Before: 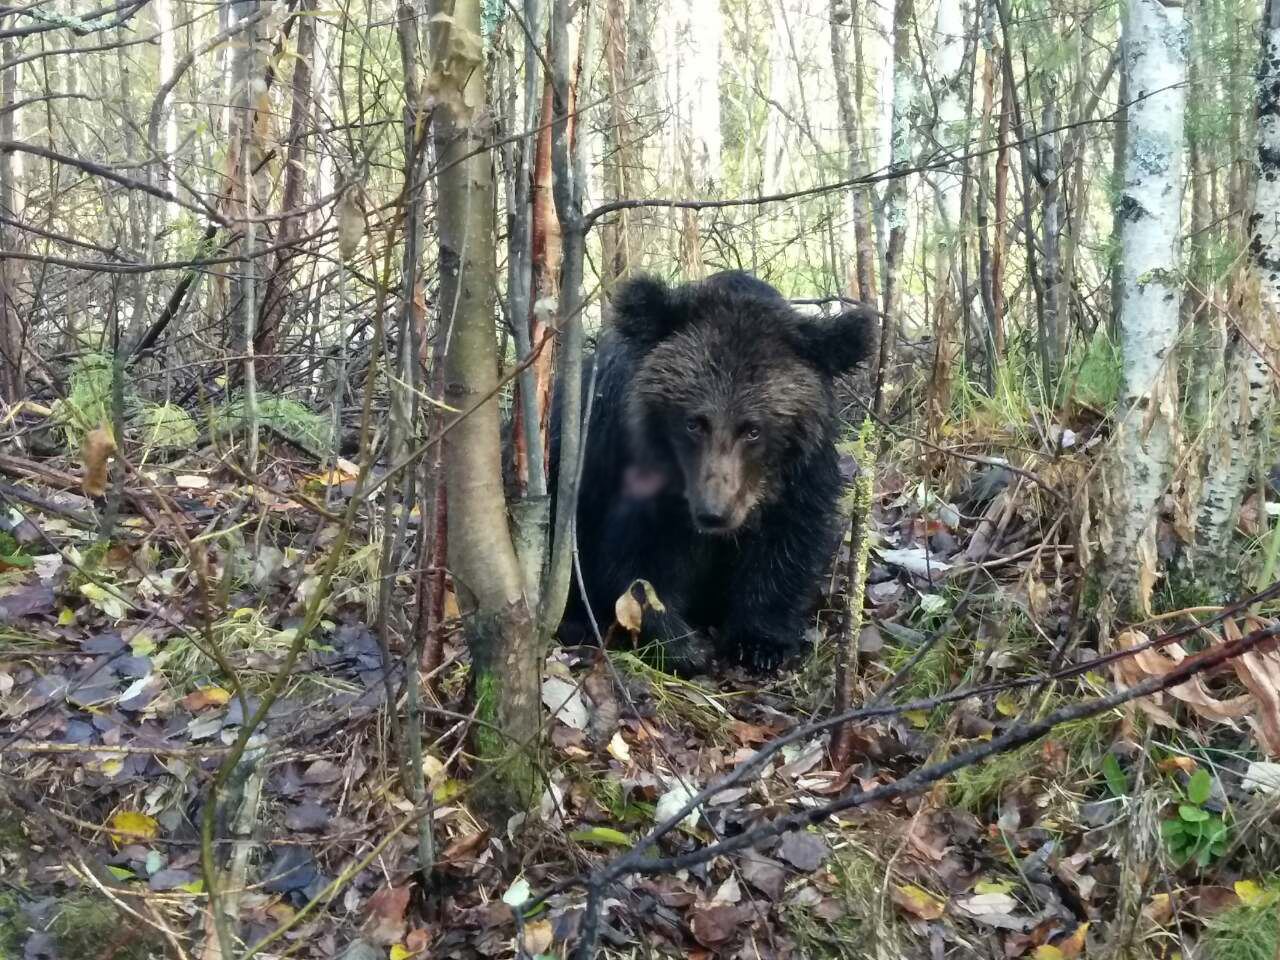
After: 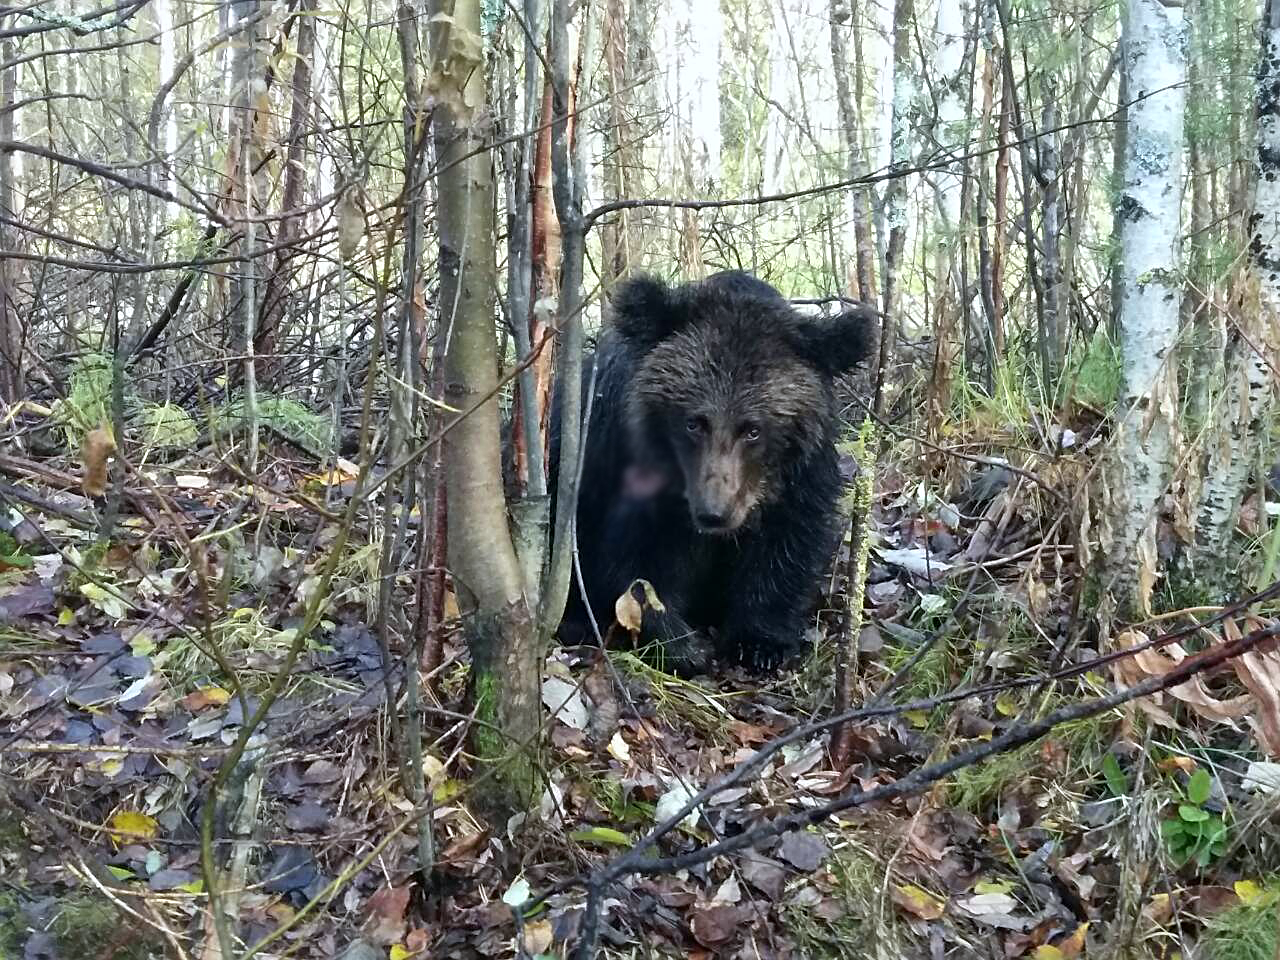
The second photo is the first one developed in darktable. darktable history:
sharpen: on, module defaults
white balance: red 0.974, blue 1.044
